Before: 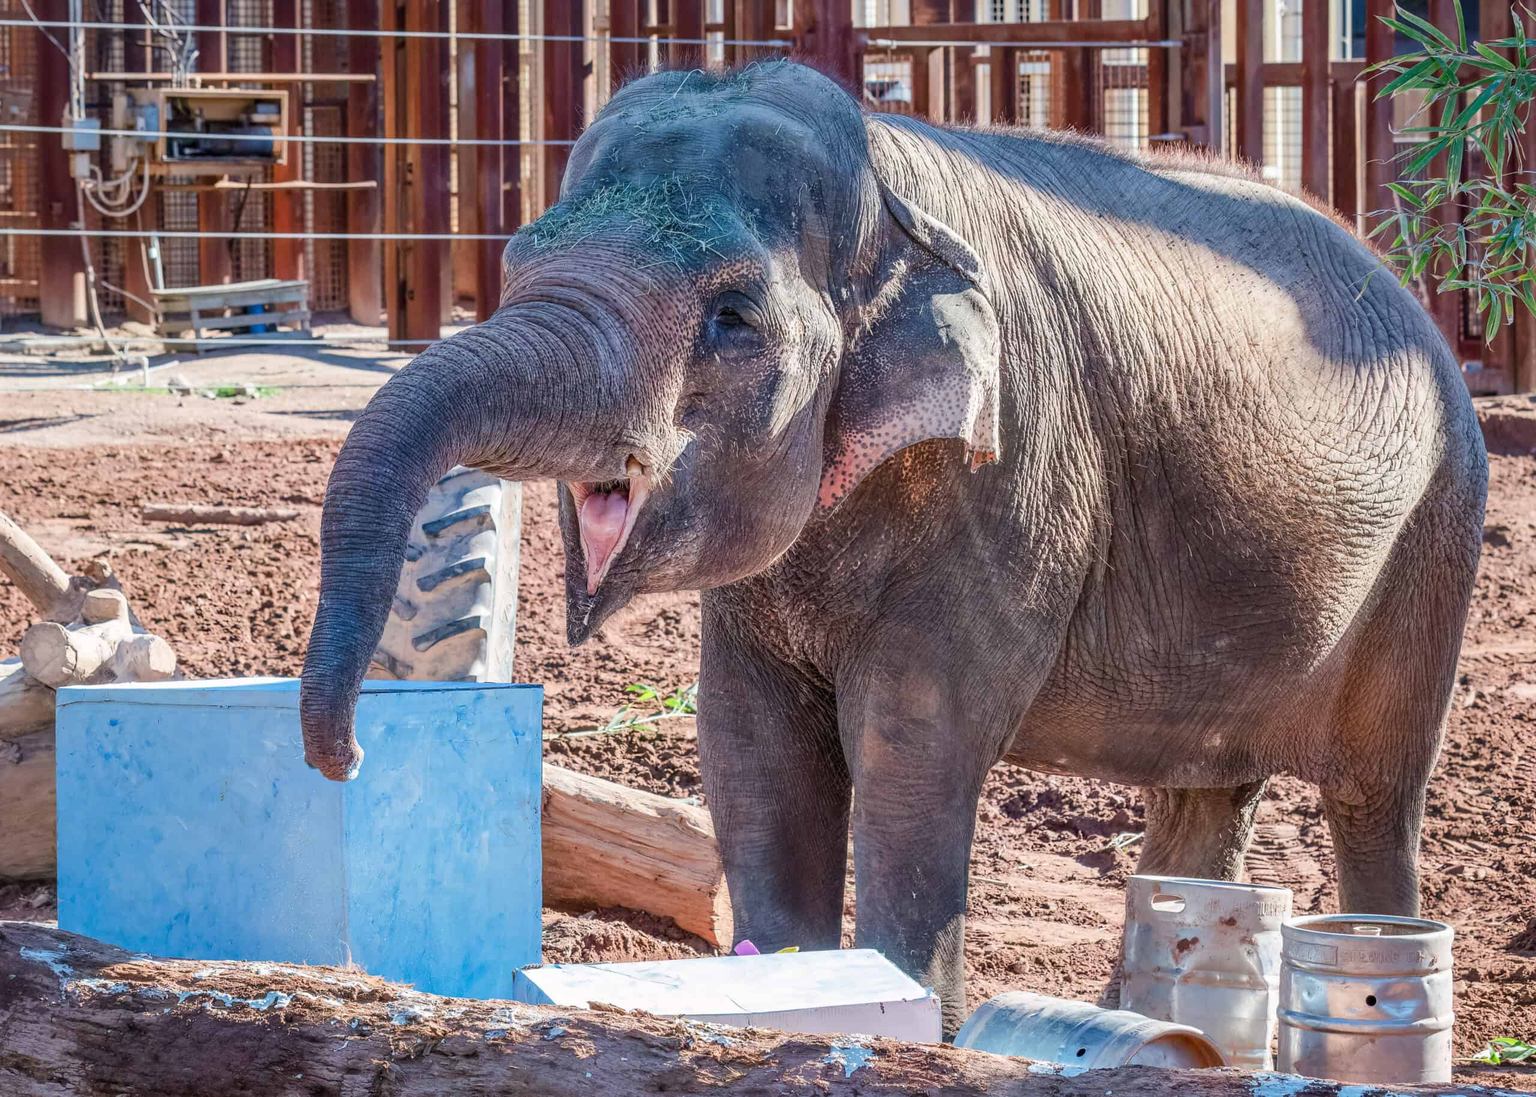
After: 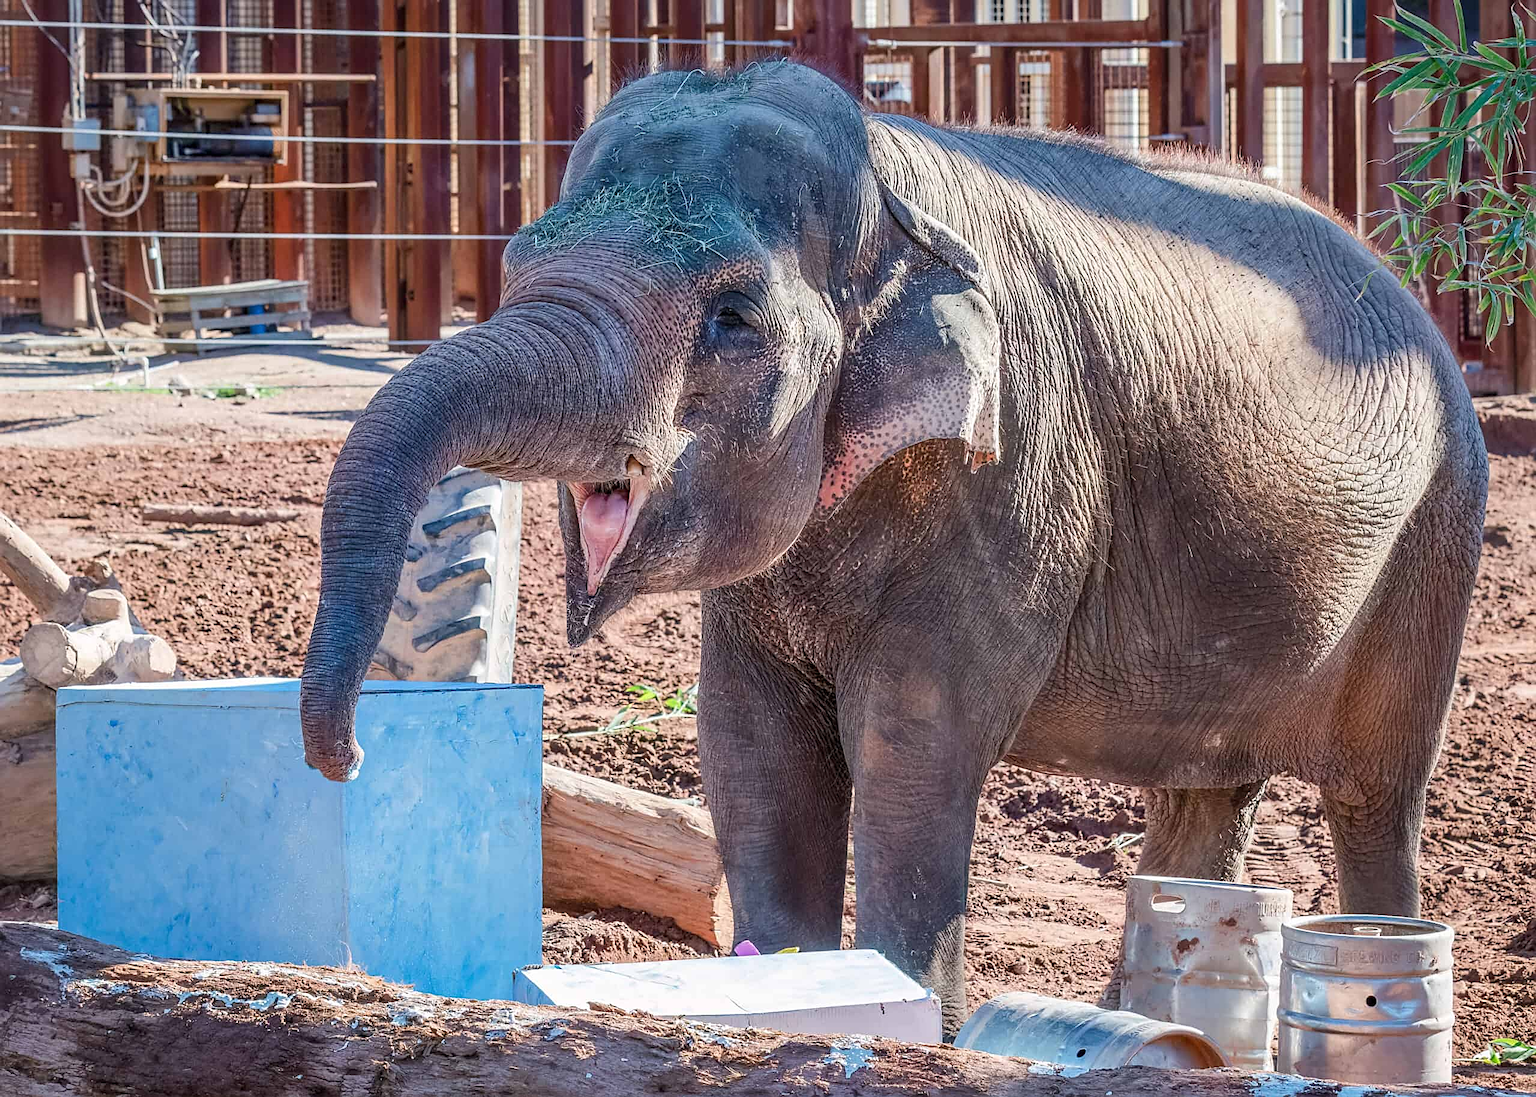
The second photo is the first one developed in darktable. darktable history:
color balance: on, module defaults
sharpen: on, module defaults
